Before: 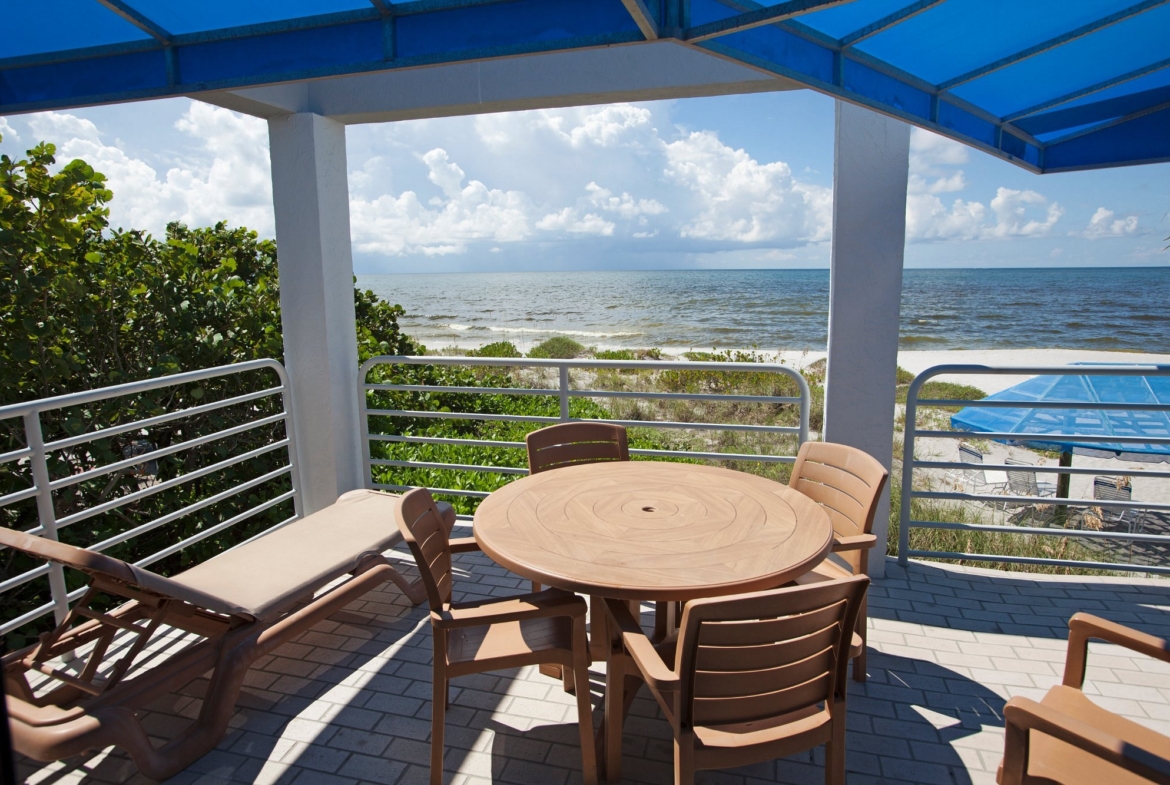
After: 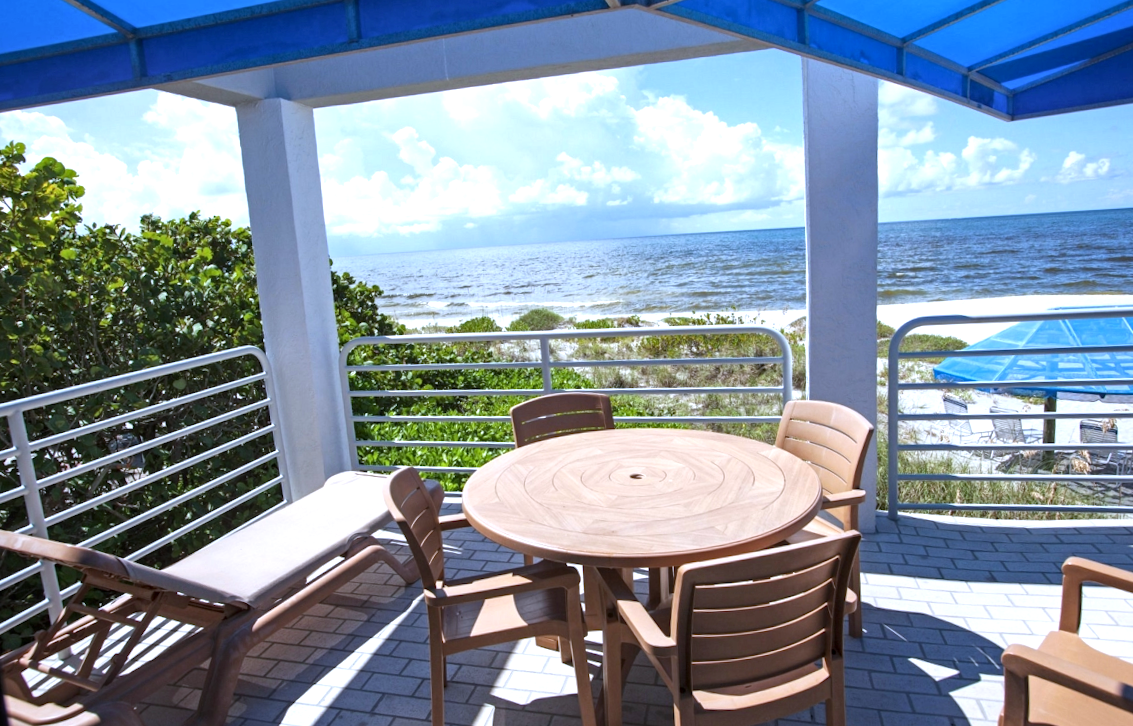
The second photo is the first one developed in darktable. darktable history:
white balance: red 0.948, green 1.02, blue 1.176
rotate and perspective: rotation -3°, crop left 0.031, crop right 0.968, crop top 0.07, crop bottom 0.93
exposure: exposure 0.6 EV, compensate highlight preservation false
local contrast: on, module defaults
